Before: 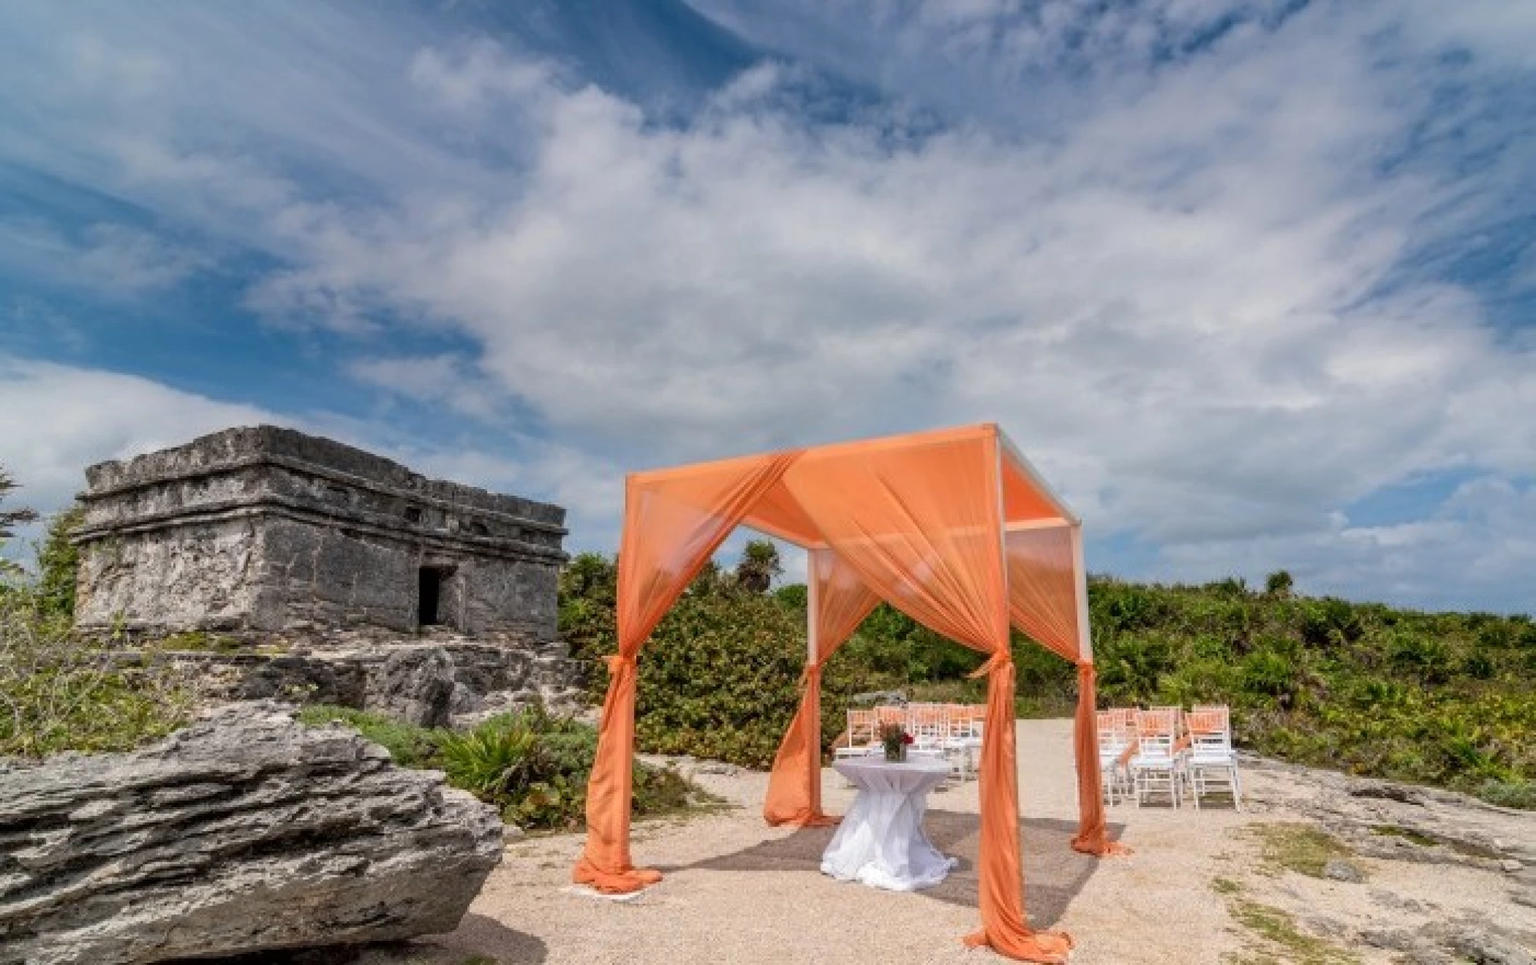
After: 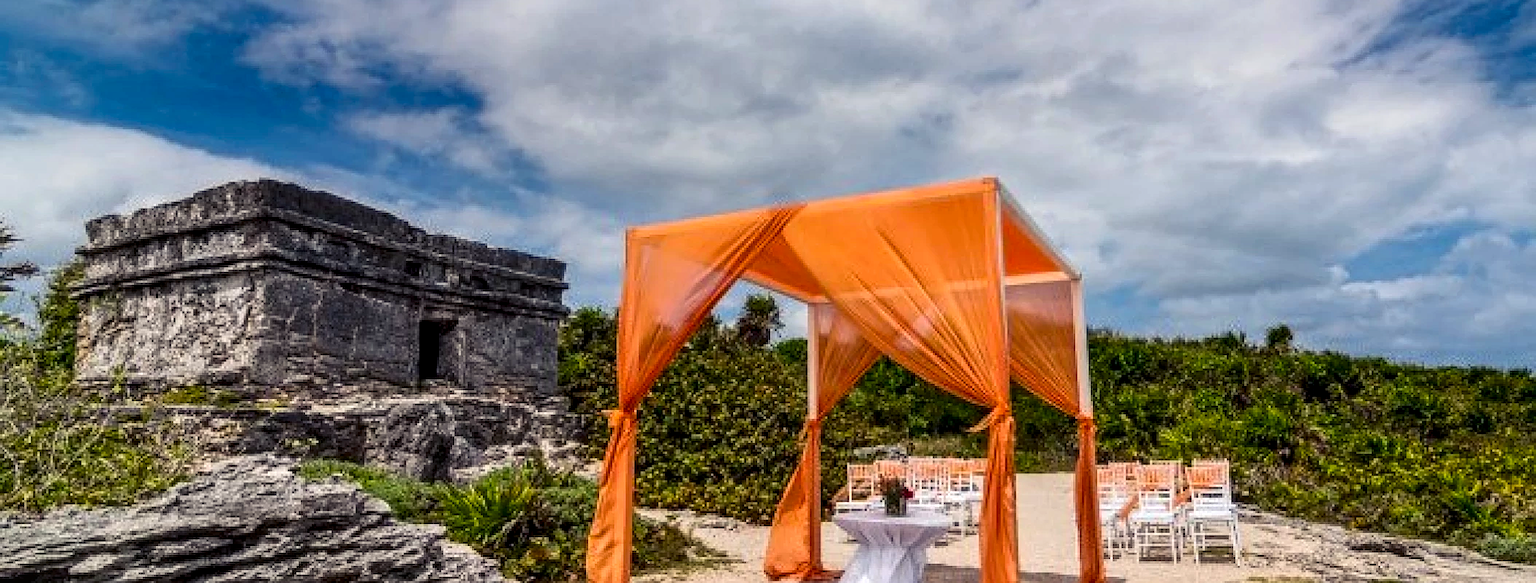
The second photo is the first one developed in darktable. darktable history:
crop and rotate: top 25.521%, bottom 13.984%
exposure: compensate highlight preservation false
local contrast: on, module defaults
color balance rgb: shadows lift › luminance -21.493%, shadows lift › chroma 6.518%, shadows lift › hue 270.66°, perceptual saturation grading › global saturation 31.136%, contrast 5.329%
sharpen: amount 0.49
tone curve: curves: ch0 [(0.016, 0.011) (0.204, 0.146) (0.515, 0.476) (0.78, 0.795) (1, 0.981)], color space Lab, independent channels, preserve colors none
